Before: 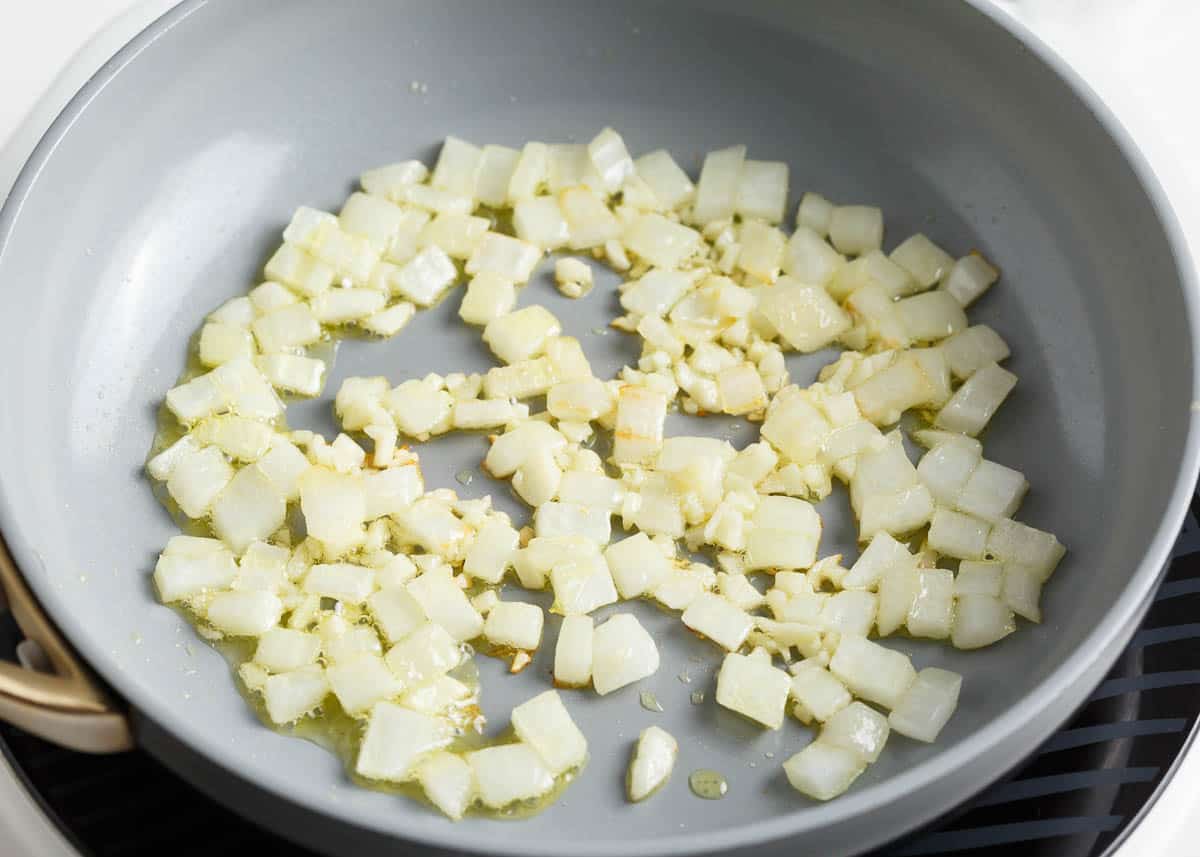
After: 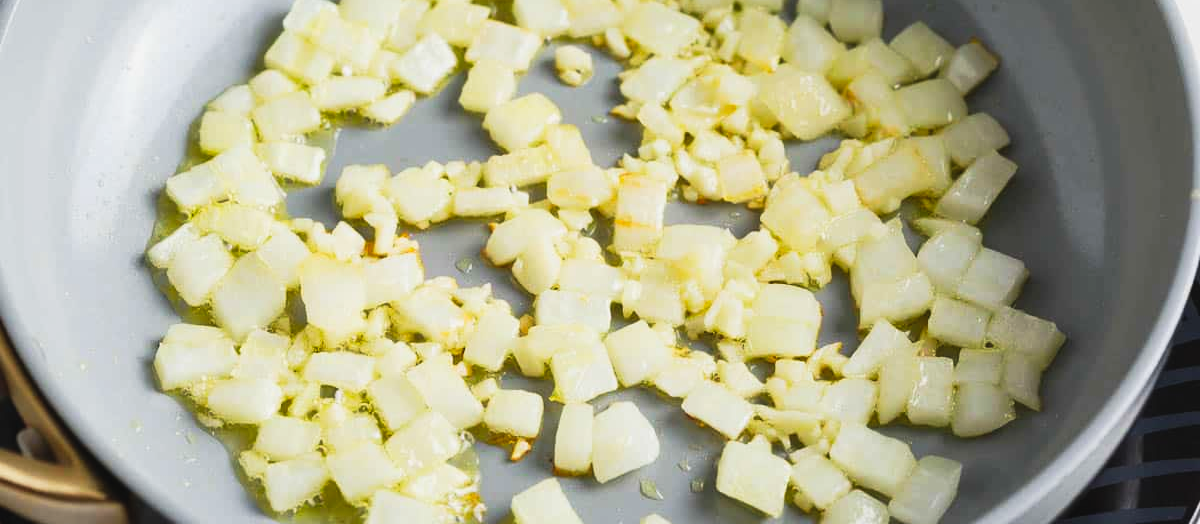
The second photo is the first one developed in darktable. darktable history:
tone curve: curves: ch0 [(0, 0) (0.003, 0.004) (0.011, 0.009) (0.025, 0.017) (0.044, 0.029) (0.069, 0.04) (0.1, 0.051) (0.136, 0.07) (0.177, 0.095) (0.224, 0.131) (0.277, 0.179) (0.335, 0.237) (0.399, 0.302) (0.468, 0.386) (0.543, 0.471) (0.623, 0.576) (0.709, 0.699) (0.801, 0.817) (0.898, 0.917) (1, 1)], preserve colors none
crop and rotate: top 24.795%, bottom 14.04%
contrast brightness saturation: contrast -0.091, brightness 0.05, saturation 0.078
